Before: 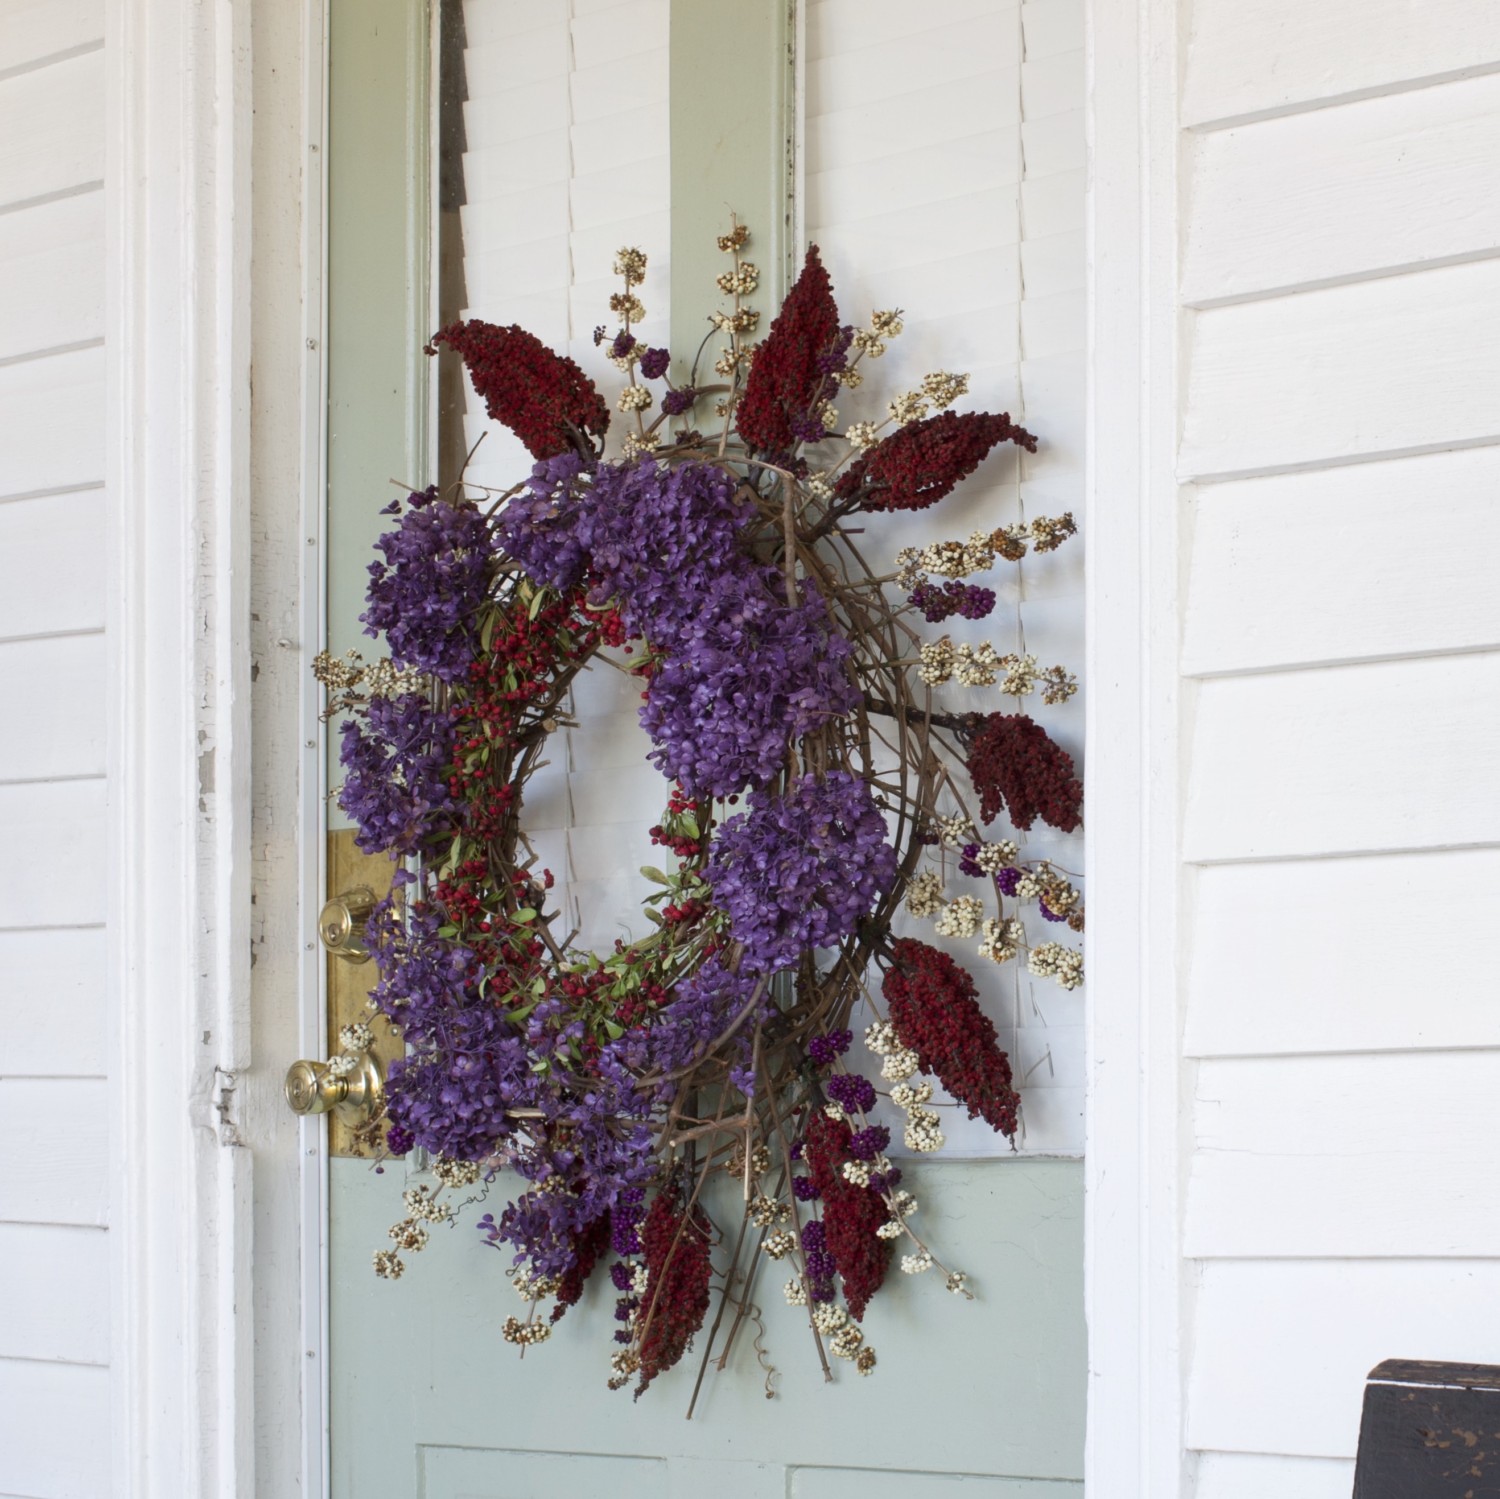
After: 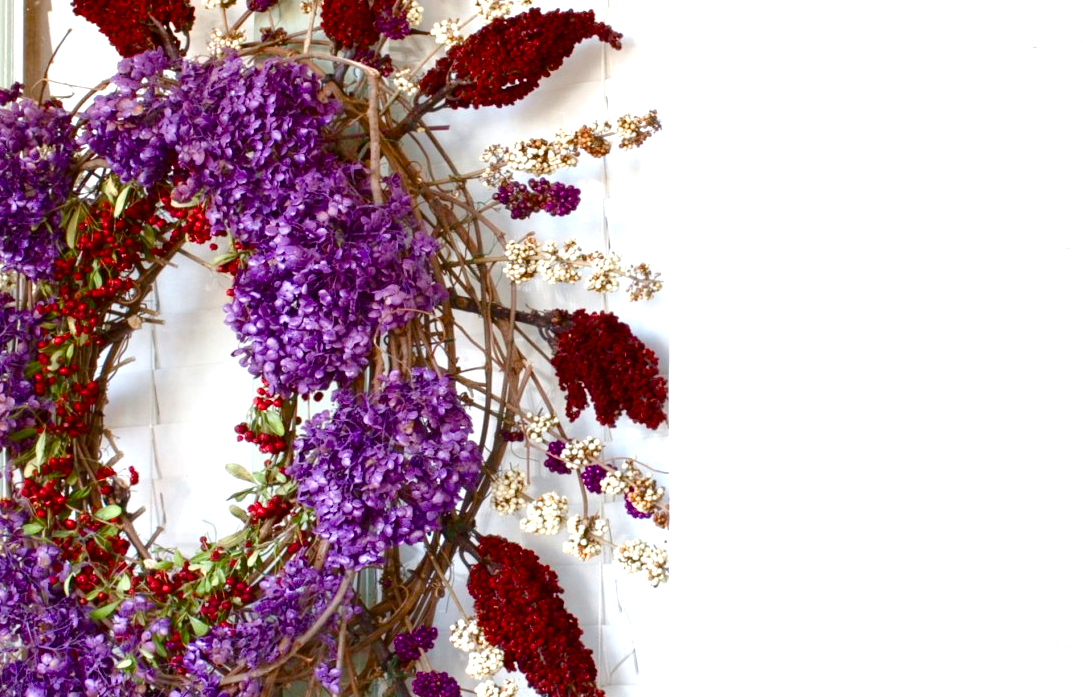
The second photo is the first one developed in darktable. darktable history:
exposure: black level correction 0, exposure 1.098 EV, compensate highlight preservation false
crop and rotate: left 27.791%, top 26.94%, bottom 26.548%
color balance rgb: global offset › luminance 0.243%, global offset › hue 169.48°, linear chroma grading › mid-tones 7.182%, perceptual saturation grading › global saturation 20%, perceptual saturation grading › highlights -50.275%, perceptual saturation grading › shadows 30.237%, perceptual brilliance grading › mid-tones 10.573%, perceptual brilliance grading › shadows 14.187%, global vibrance 16.588%, saturation formula JzAzBz (2021)
